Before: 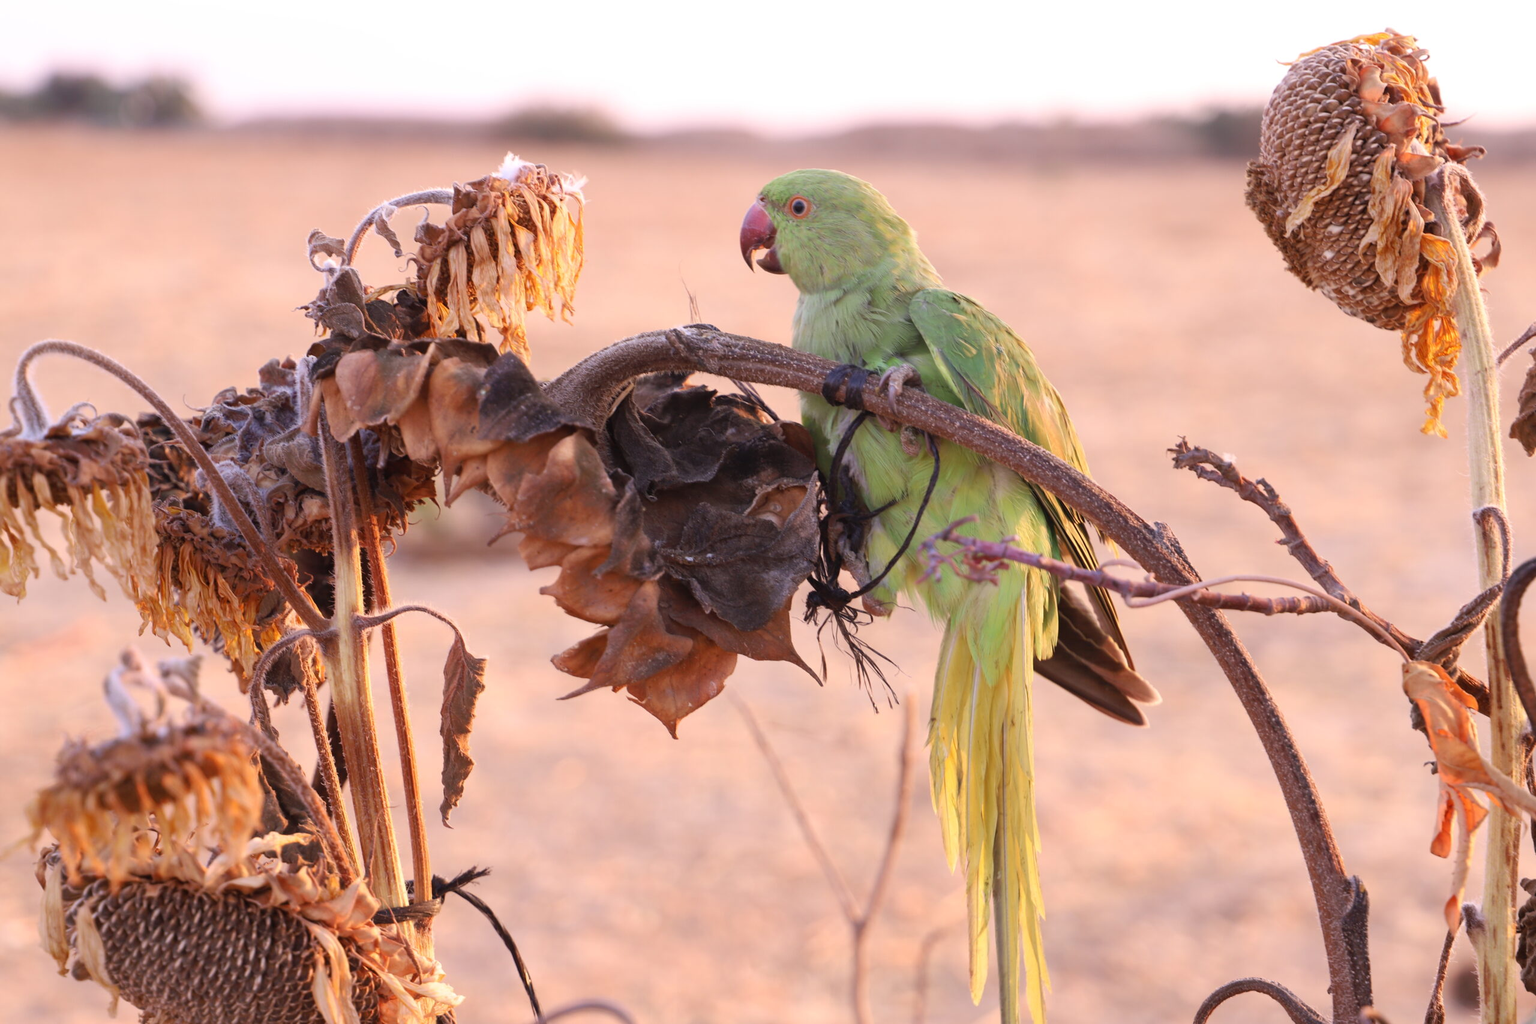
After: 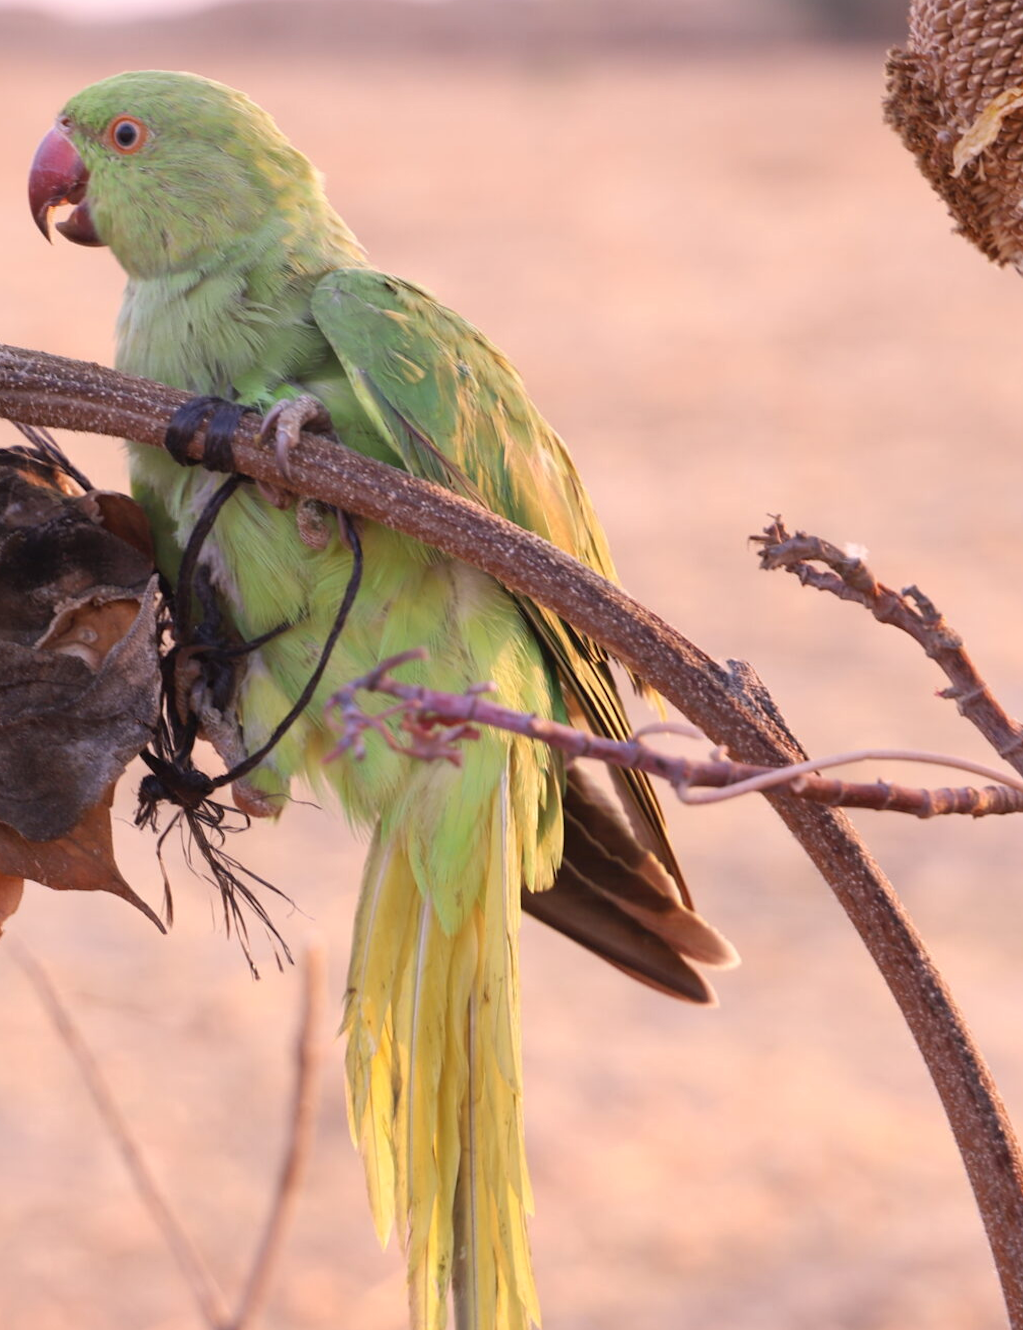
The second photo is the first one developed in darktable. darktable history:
rotate and perspective: lens shift (horizontal) -0.055, automatic cropping off
crop: left 45.721%, top 13.393%, right 14.118%, bottom 10.01%
local contrast: mode bilateral grid, contrast 10, coarseness 25, detail 110%, midtone range 0.2
